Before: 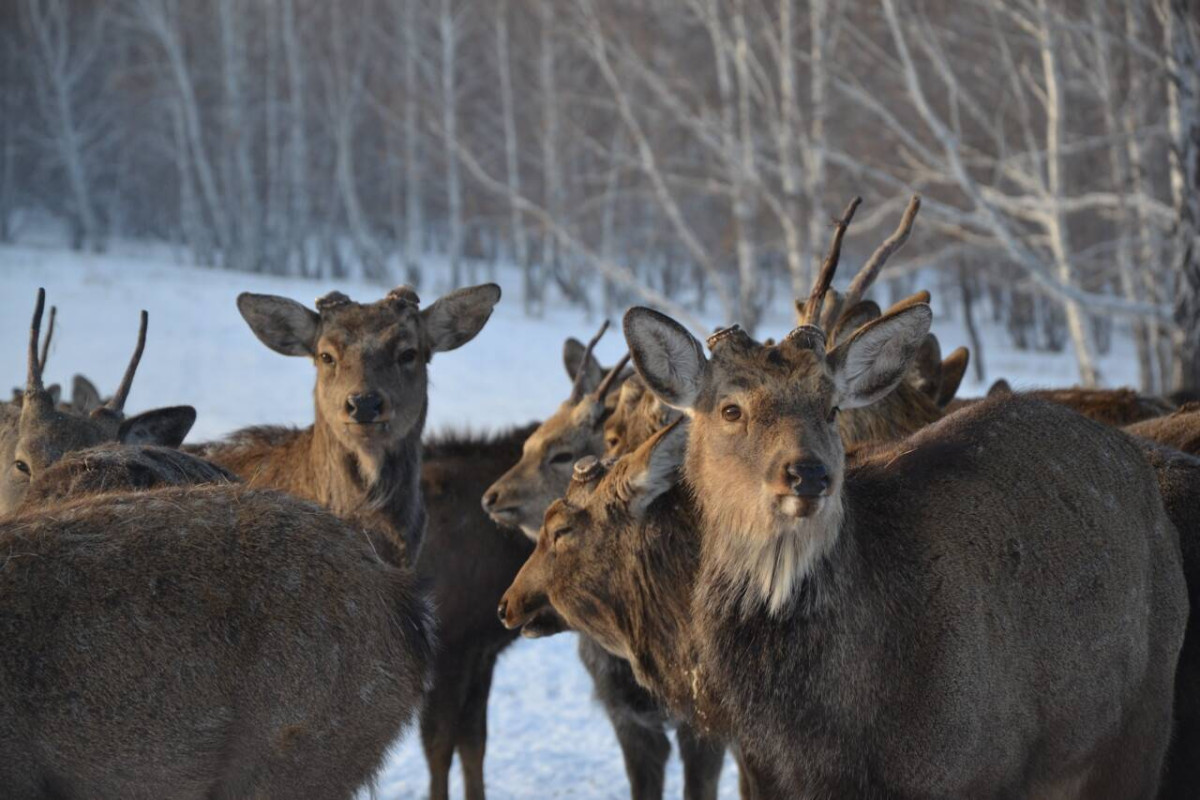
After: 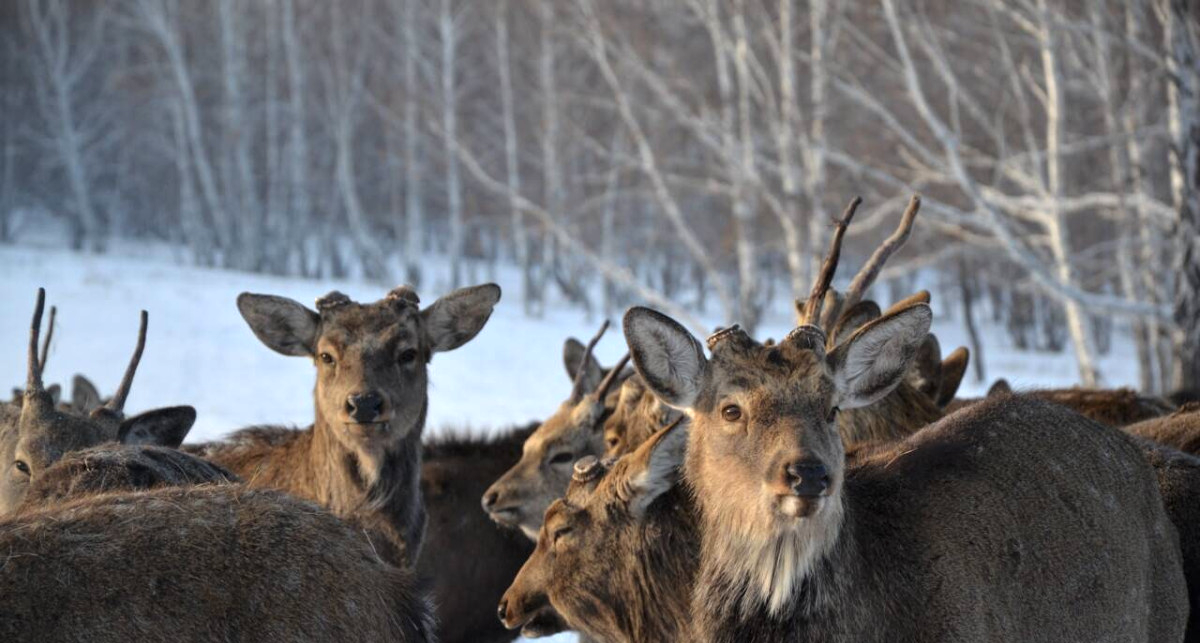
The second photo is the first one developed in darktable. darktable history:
crop: bottom 19.538%
tone equalizer: -8 EV -0.439 EV, -7 EV -0.394 EV, -6 EV -0.306 EV, -5 EV -0.245 EV, -3 EV 0.194 EV, -2 EV 0.357 EV, -1 EV 0.4 EV, +0 EV 0.39 EV
local contrast: highlights 104%, shadows 102%, detail 119%, midtone range 0.2
